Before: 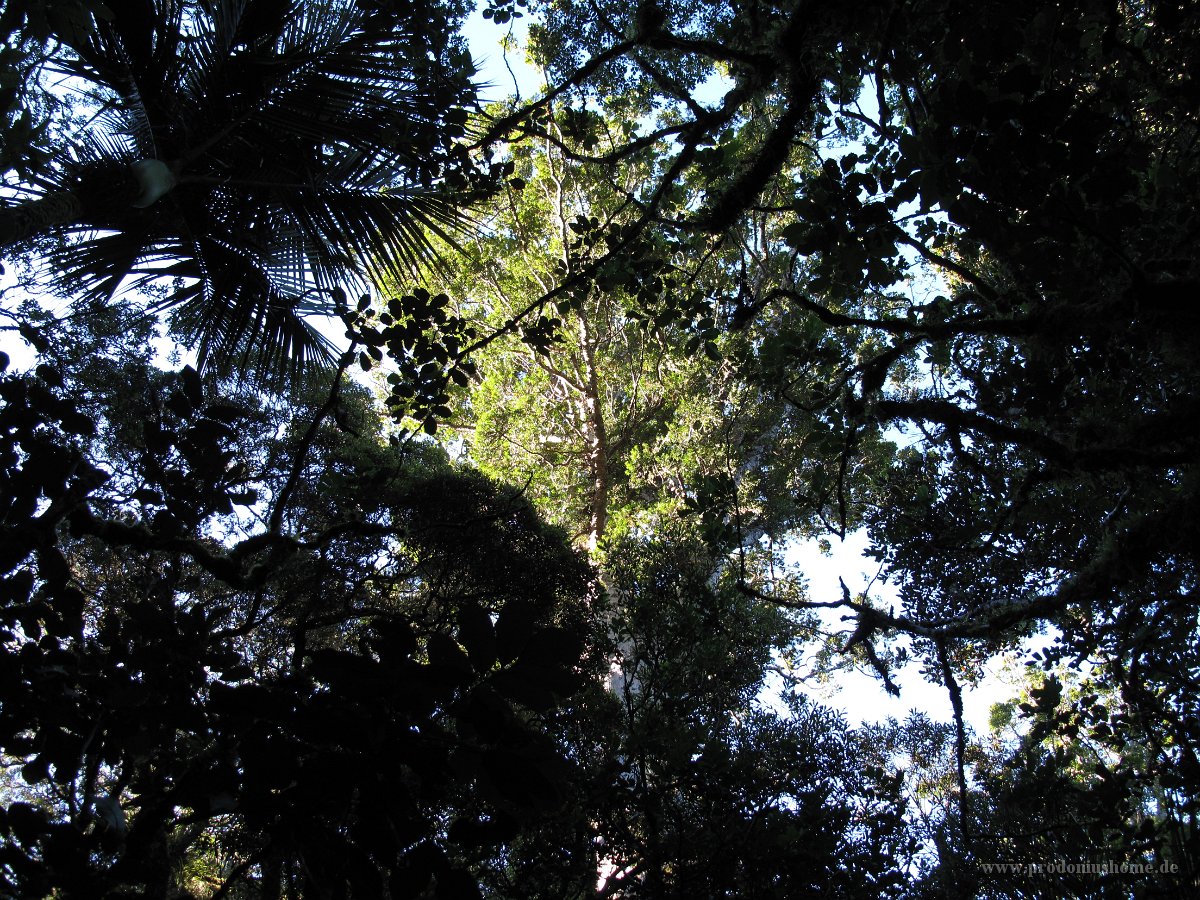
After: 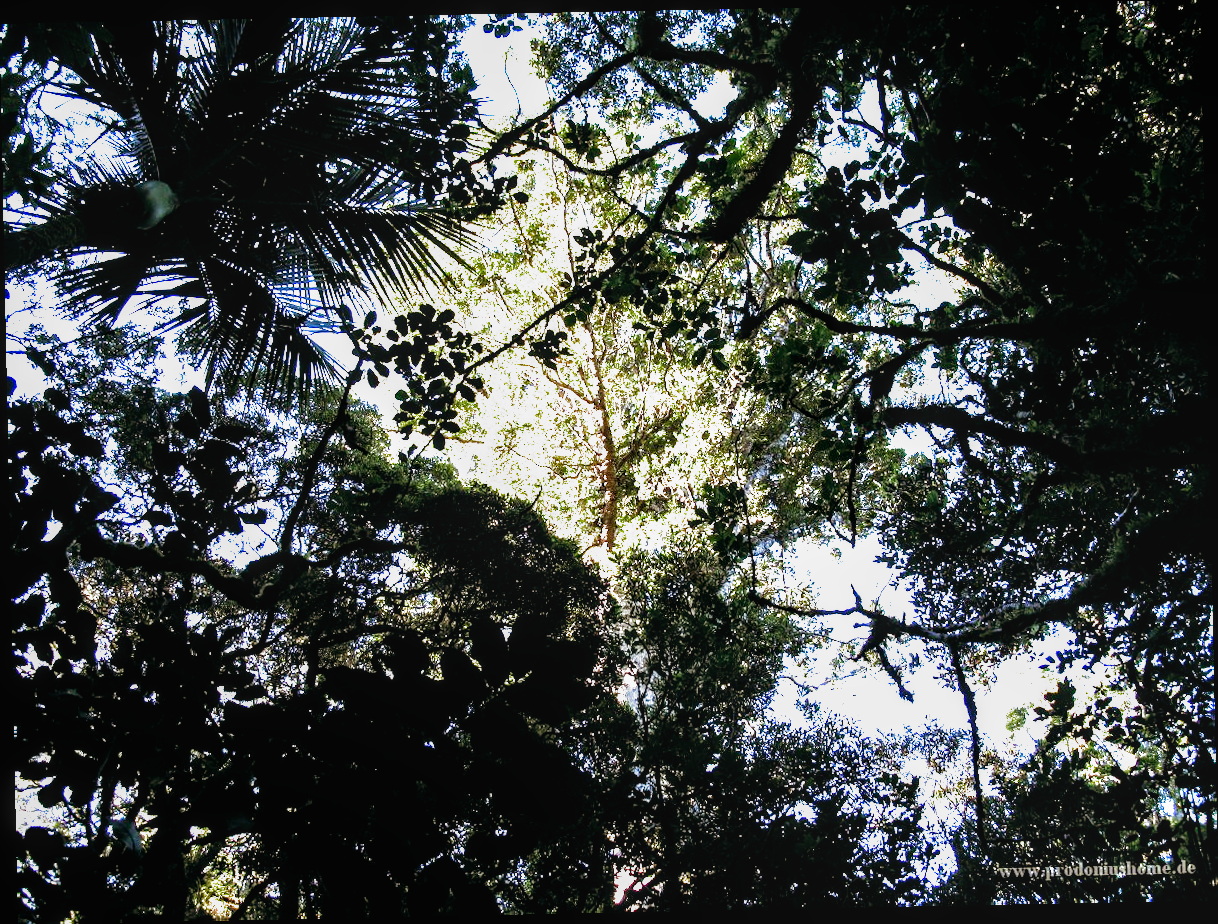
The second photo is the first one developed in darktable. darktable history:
rotate and perspective: rotation -1.17°, automatic cropping off
exposure: black level correction 0, exposure 1.9 EV, compensate highlight preservation false
haze removal: compatibility mode true, adaptive false
filmic rgb: black relative exposure -8.2 EV, white relative exposure 2.2 EV, threshold 3 EV, hardness 7.11, latitude 75%, contrast 1.325, highlights saturation mix -2%, shadows ↔ highlights balance 30%, preserve chrominance no, color science v5 (2021), contrast in shadows safe, contrast in highlights safe, enable highlight reconstruction true
color balance: lift [1, 0.994, 1.002, 1.006], gamma [0.957, 1.081, 1.016, 0.919], gain [0.97, 0.972, 1.01, 1.028], input saturation 91.06%, output saturation 79.8%
local contrast: on, module defaults
color balance rgb: linear chroma grading › global chroma 9.31%, global vibrance 41.49%
shadows and highlights: shadows 20.55, highlights -20.99, soften with gaussian
